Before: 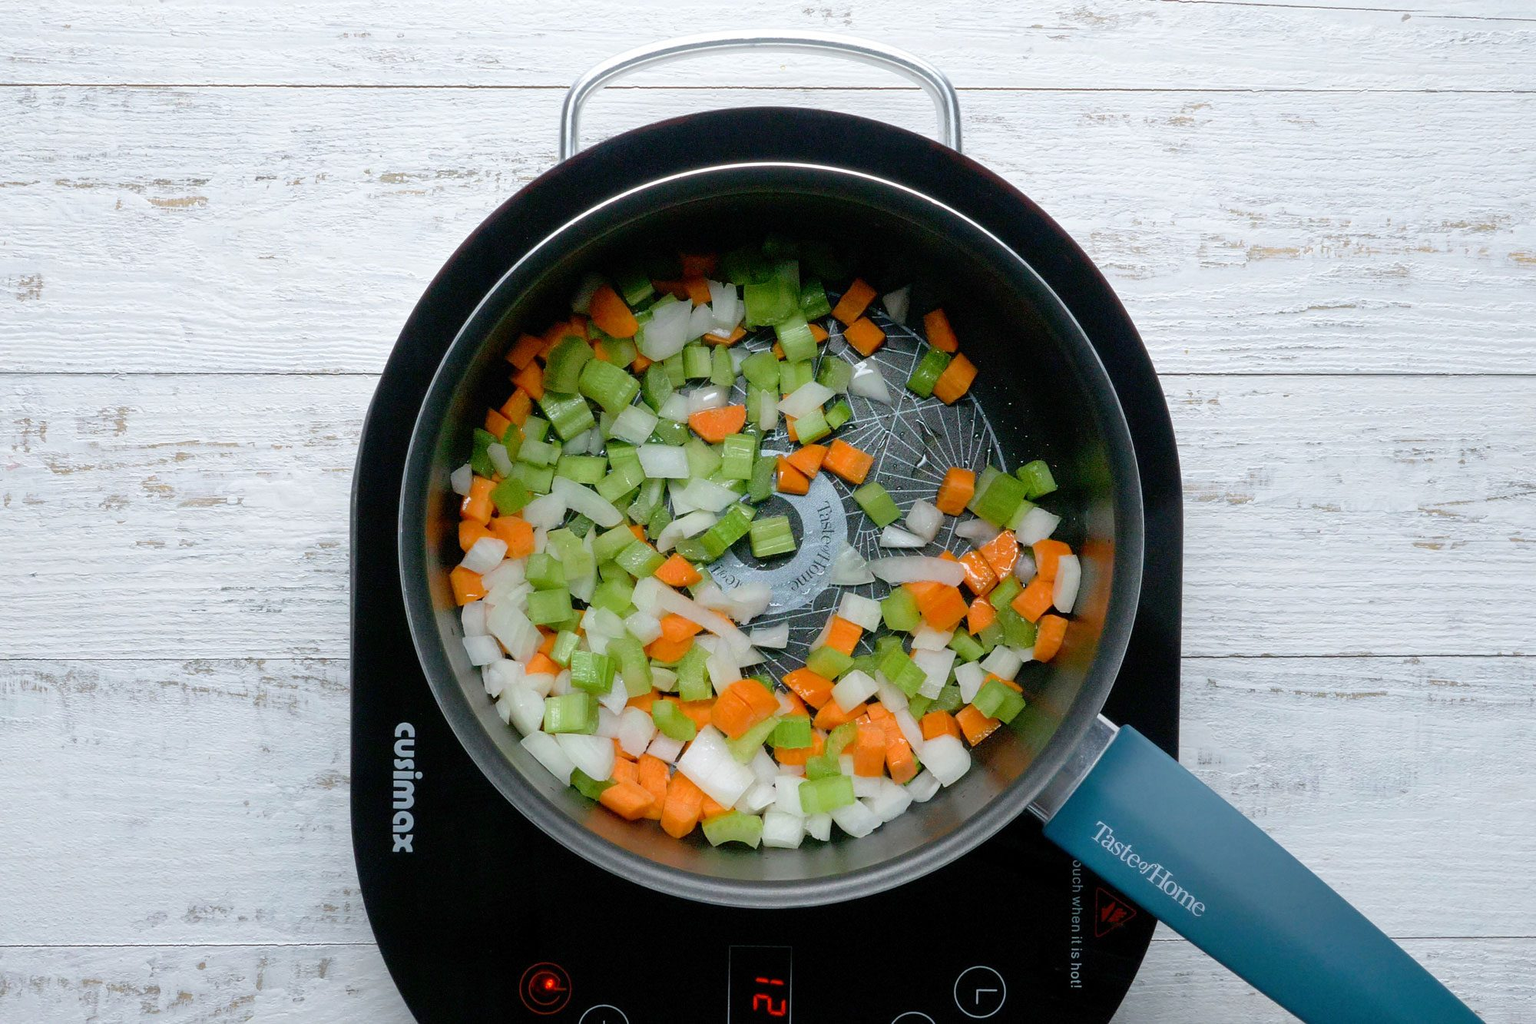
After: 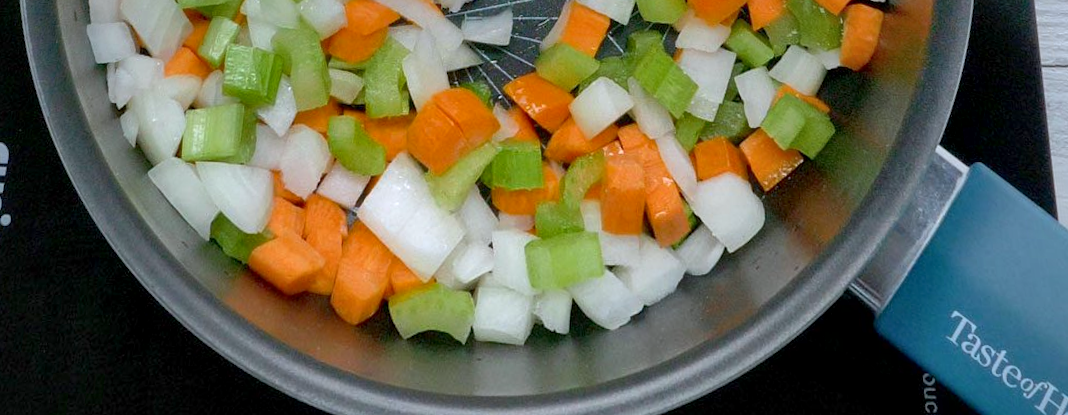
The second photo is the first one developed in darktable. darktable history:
crop: left 18.091%, top 51.13%, right 17.525%, bottom 16.85%
white balance: red 0.98, blue 1.034
shadows and highlights: on, module defaults
local contrast: mode bilateral grid, contrast 20, coarseness 50, detail 150%, midtone range 0.2
rotate and perspective: rotation 0.72°, lens shift (vertical) -0.352, lens shift (horizontal) -0.051, crop left 0.152, crop right 0.859, crop top 0.019, crop bottom 0.964
